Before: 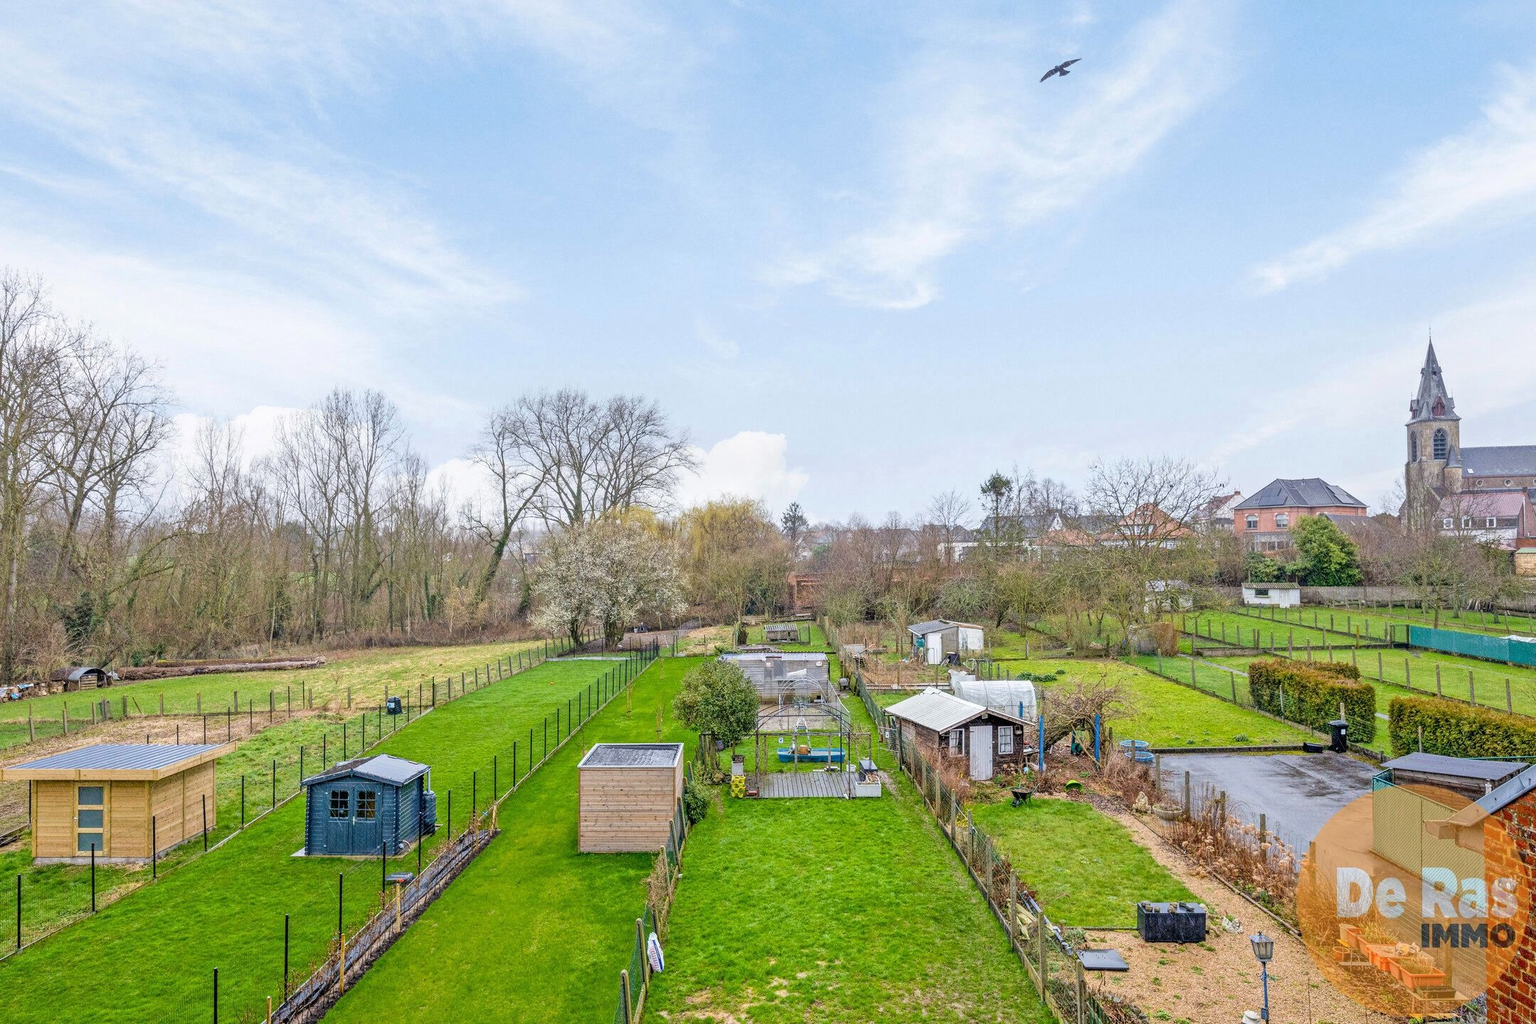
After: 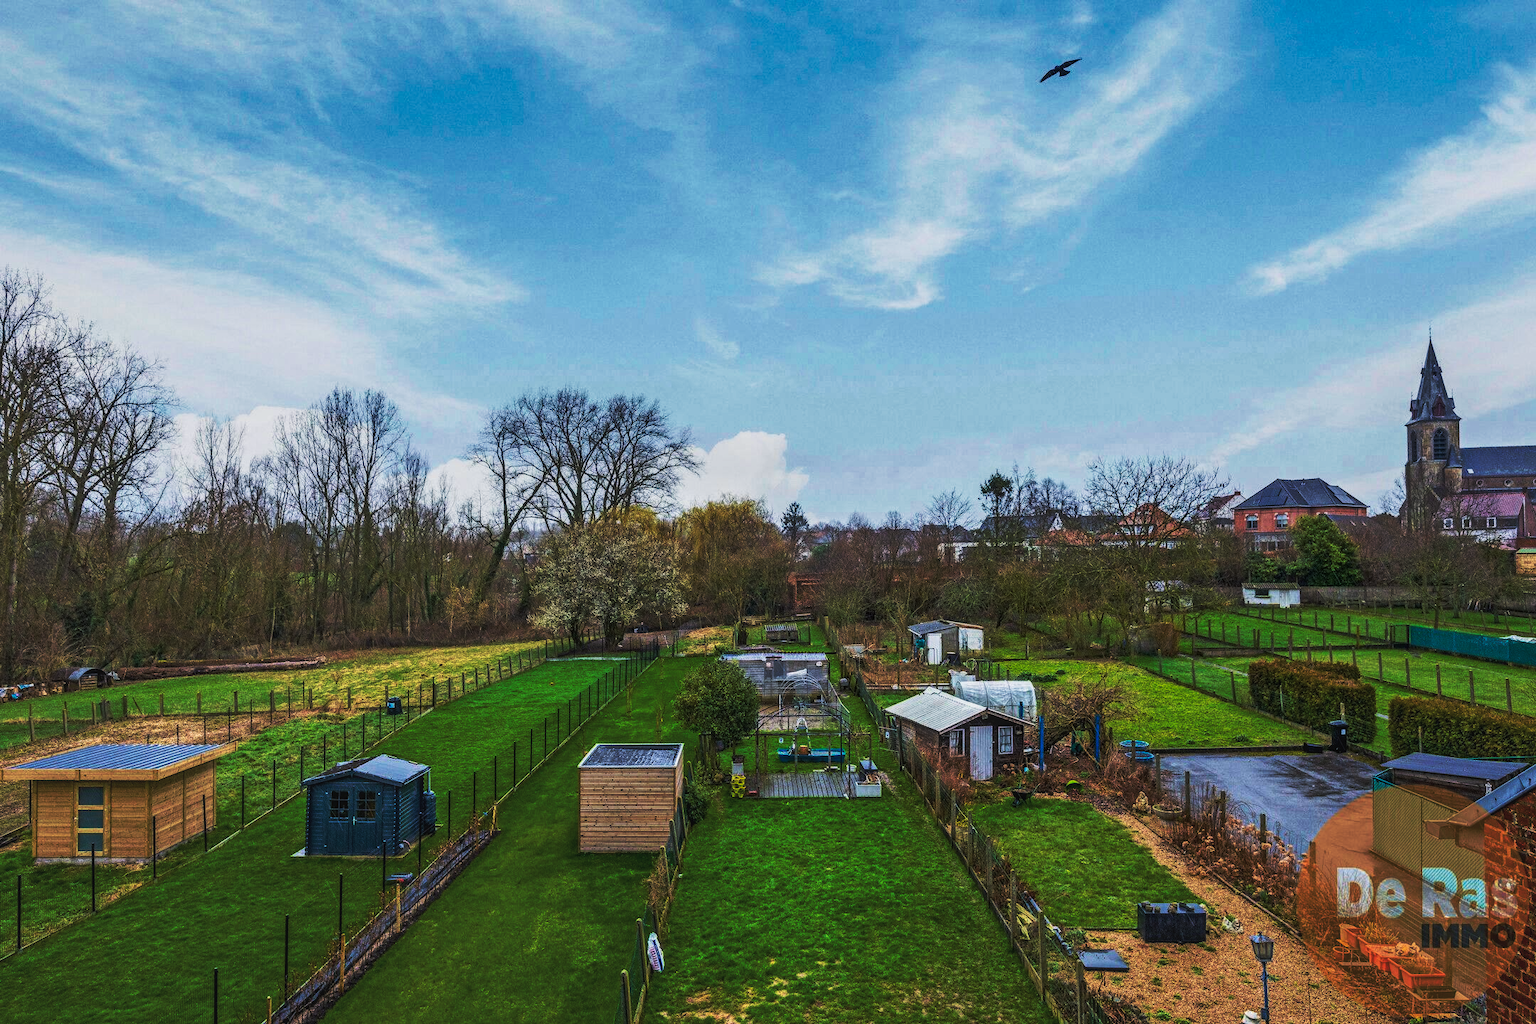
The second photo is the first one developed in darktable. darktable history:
color balance rgb: shadows lift › luminance -4.818%, shadows lift › chroma 1.222%, shadows lift › hue 219.05°, power › hue 330.14°, linear chroma grading › global chroma 6.134%, perceptual saturation grading › global saturation 29.513%
tone equalizer: mask exposure compensation -0.512 EV
exposure: exposure -2.106 EV, compensate highlight preservation false
tone curve: curves: ch0 [(0, 0) (0.077, 0.082) (0.765, 0.73) (1, 1)], color space Lab, linked channels
velvia: on, module defaults
local contrast: highlights 60%, shadows 62%, detail 160%
base curve: curves: ch0 [(0, 0.015) (0.085, 0.116) (0.134, 0.298) (0.19, 0.545) (0.296, 0.764) (0.599, 0.982) (1, 1)], preserve colors none
